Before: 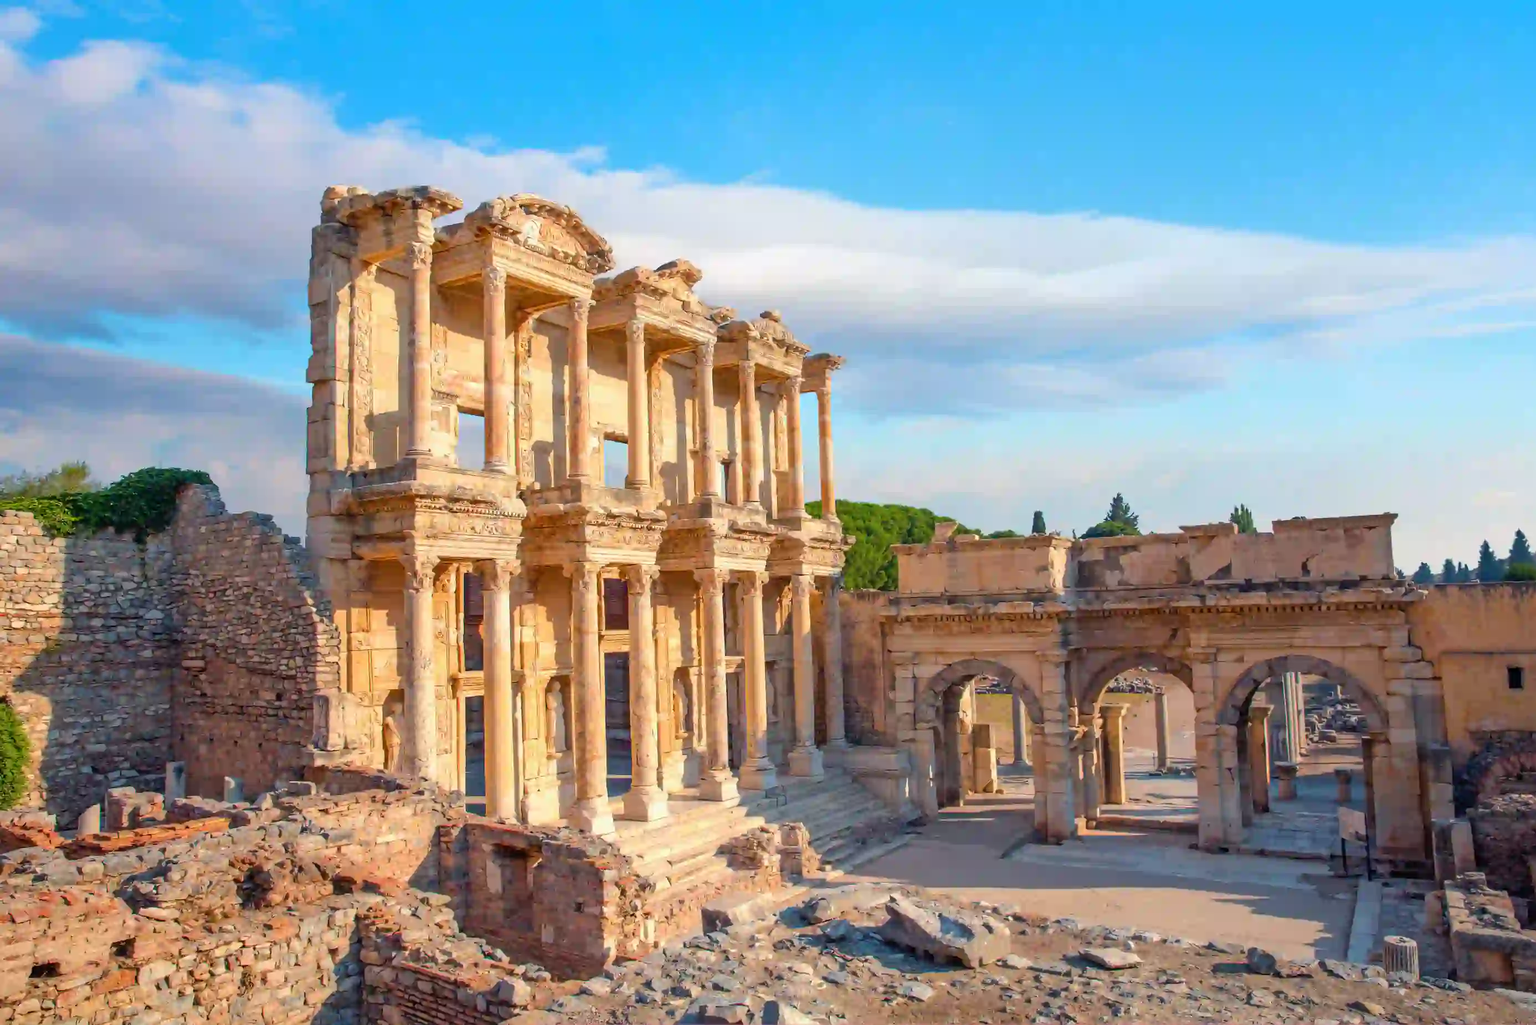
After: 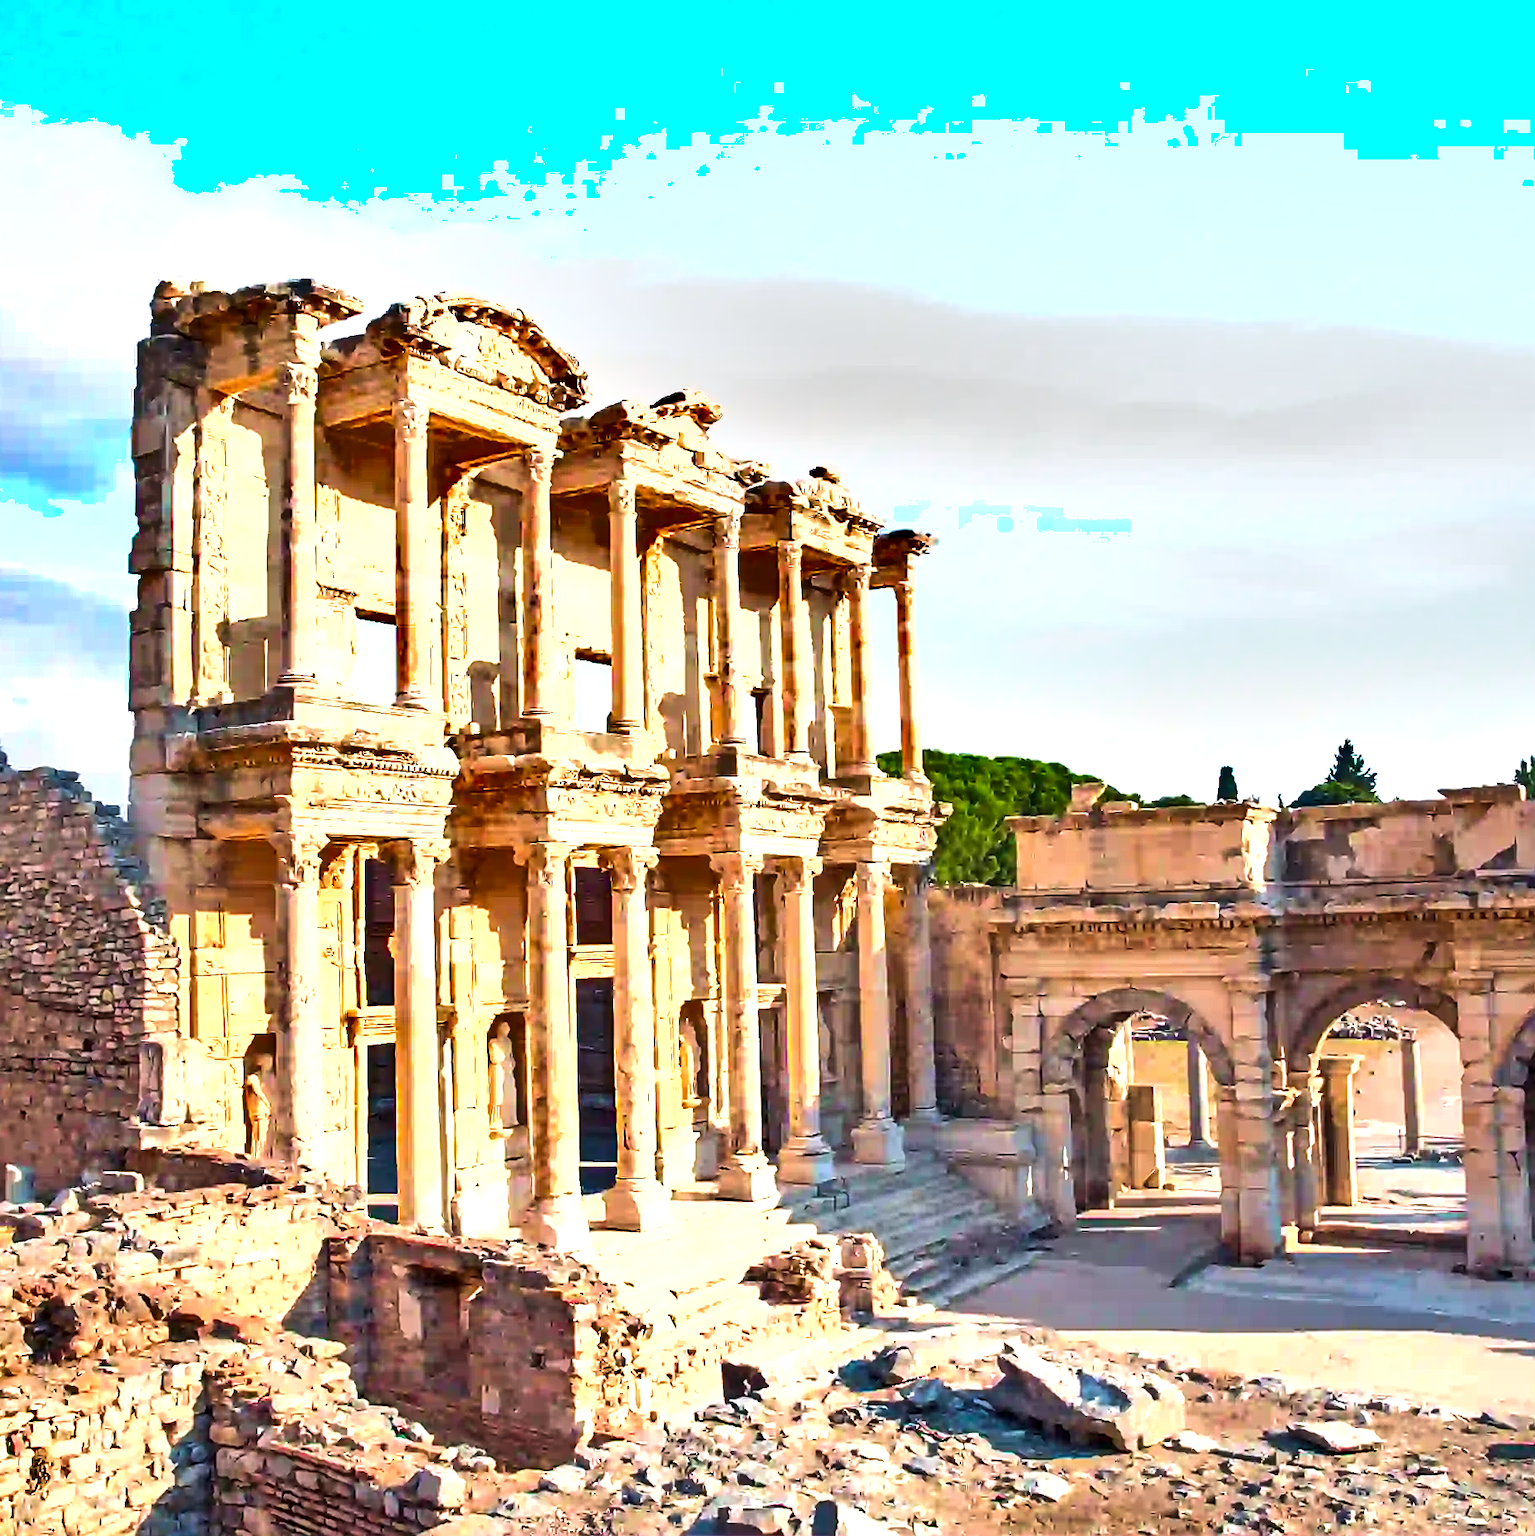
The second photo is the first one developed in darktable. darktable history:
shadows and highlights: shadows 52.51, soften with gaussian
local contrast: highlights 100%, shadows 103%, detail 119%, midtone range 0.2
exposure: black level correction -0.002, exposure 0.543 EV, compensate highlight preservation false
velvia: on, module defaults
color correction: highlights a* -0.148, highlights b* 0.105
tone equalizer: -8 EV -0.715 EV, -7 EV -0.716 EV, -6 EV -0.567 EV, -5 EV -0.386 EV, -3 EV 0.372 EV, -2 EV 0.6 EV, -1 EV 0.679 EV, +0 EV 0.734 EV, edges refinement/feathering 500, mask exposure compensation -1.57 EV, preserve details no
sharpen: on, module defaults
crop and rotate: left 14.388%, right 18.957%
